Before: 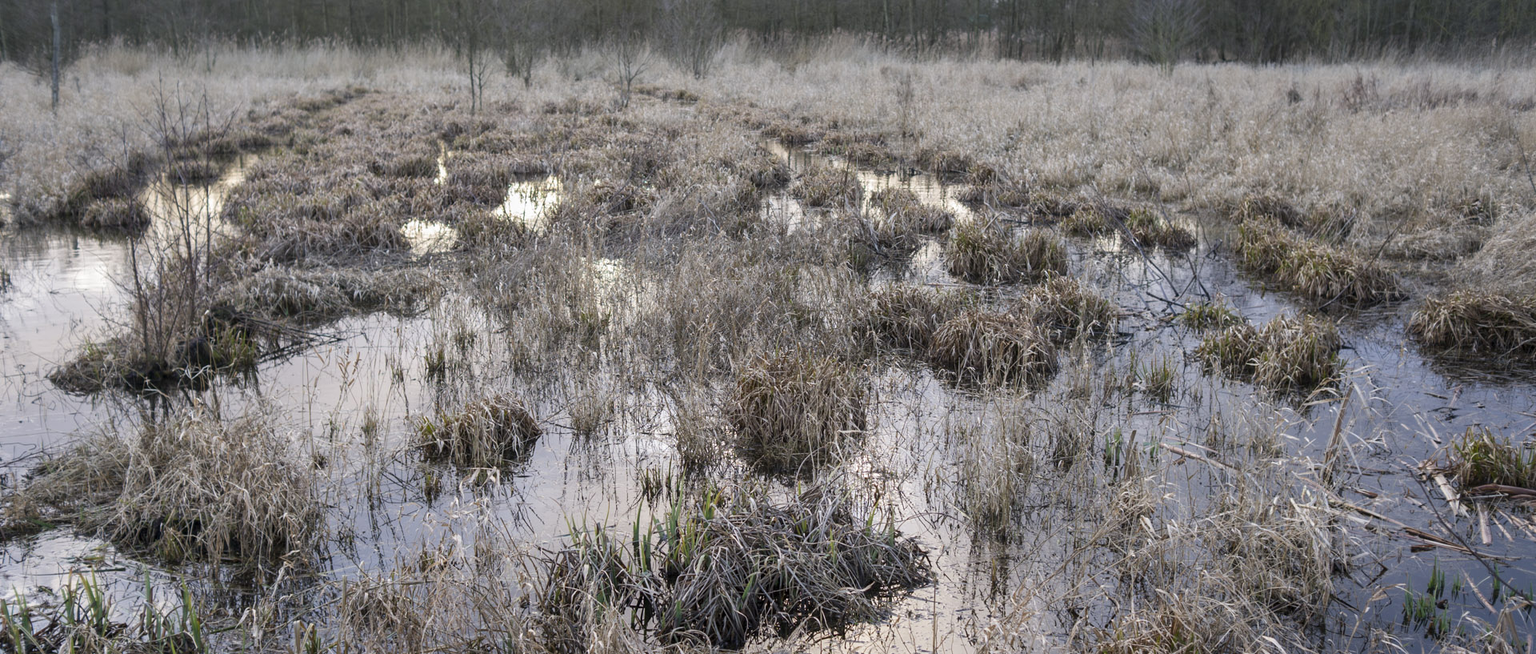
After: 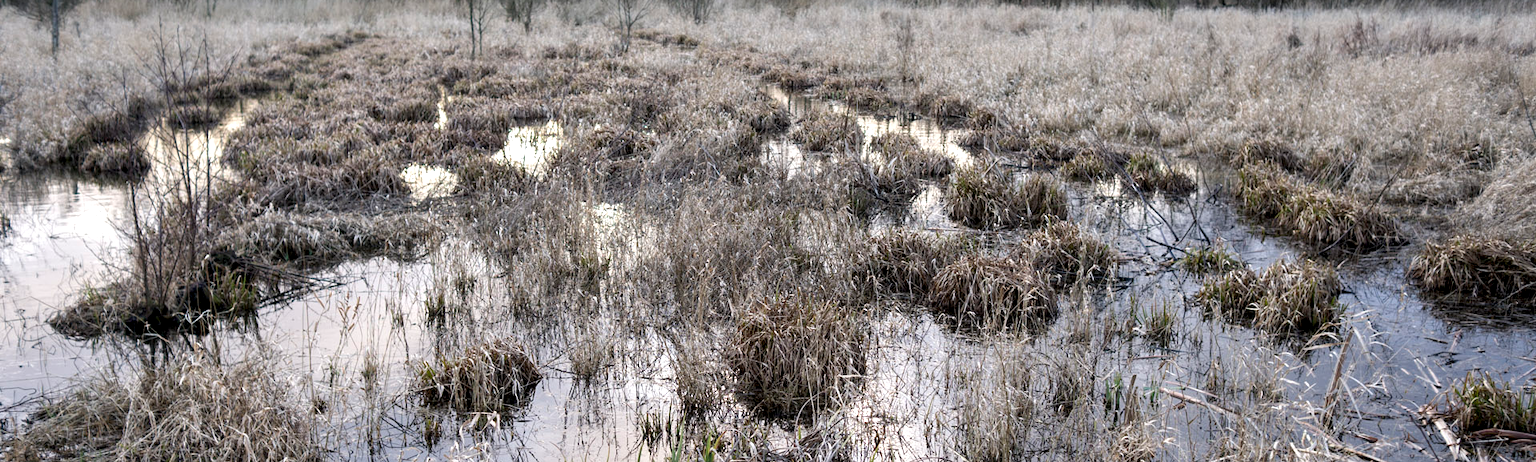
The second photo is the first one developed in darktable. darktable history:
crop and rotate: top 8.464%, bottom 20.723%
local contrast: highlights 194%, shadows 128%, detail 139%, midtone range 0.259
